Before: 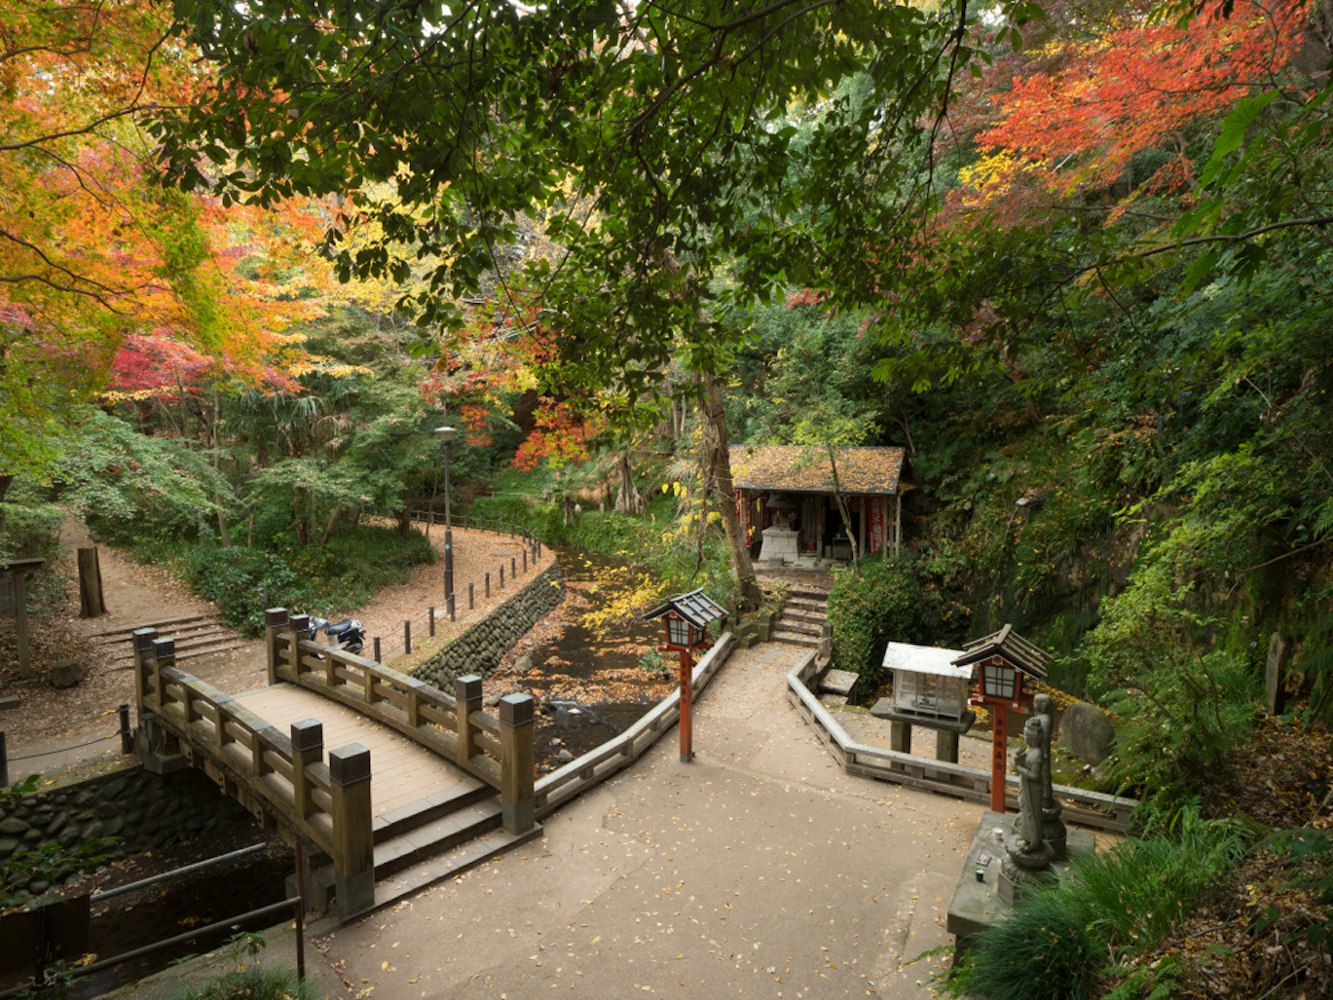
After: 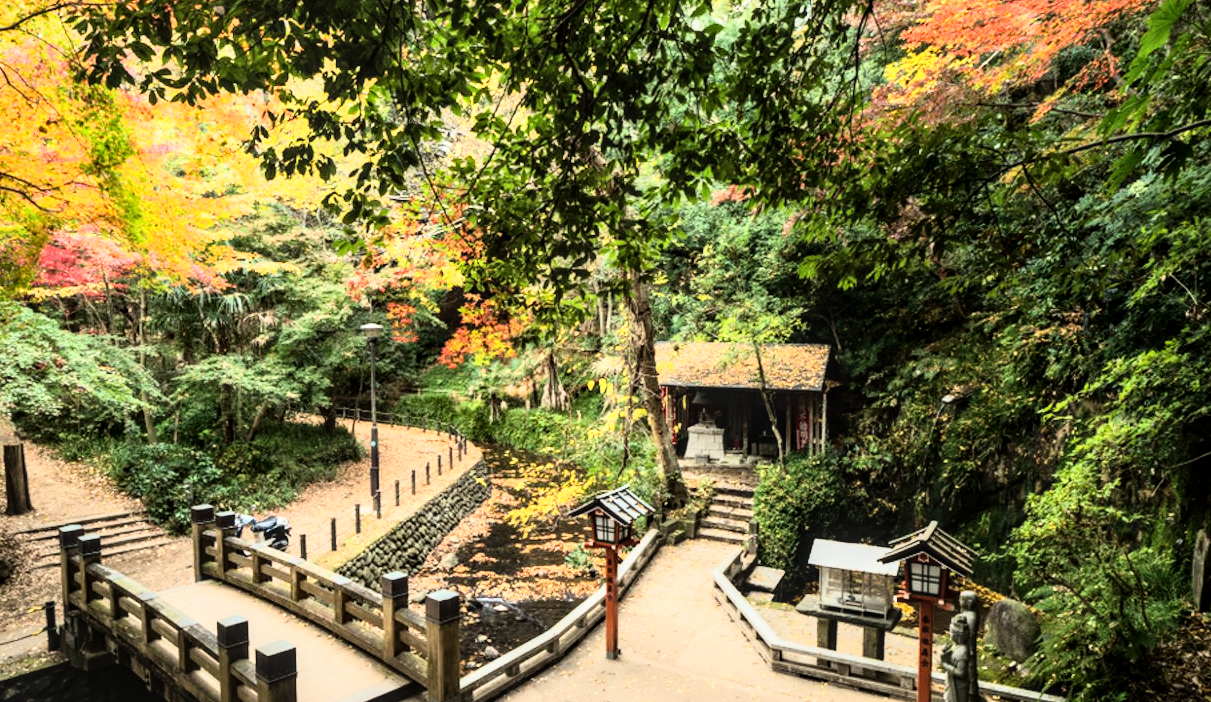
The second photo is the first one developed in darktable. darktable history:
crop: left 5.596%, top 10.314%, right 3.534%, bottom 19.395%
local contrast: on, module defaults
rgb curve: curves: ch0 [(0, 0) (0.21, 0.15) (0.24, 0.21) (0.5, 0.75) (0.75, 0.96) (0.89, 0.99) (1, 1)]; ch1 [(0, 0.02) (0.21, 0.13) (0.25, 0.2) (0.5, 0.67) (0.75, 0.9) (0.89, 0.97) (1, 1)]; ch2 [(0, 0.02) (0.21, 0.13) (0.25, 0.2) (0.5, 0.67) (0.75, 0.9) (0.89, 0.97) (1, 1)], compensate middle gray true
